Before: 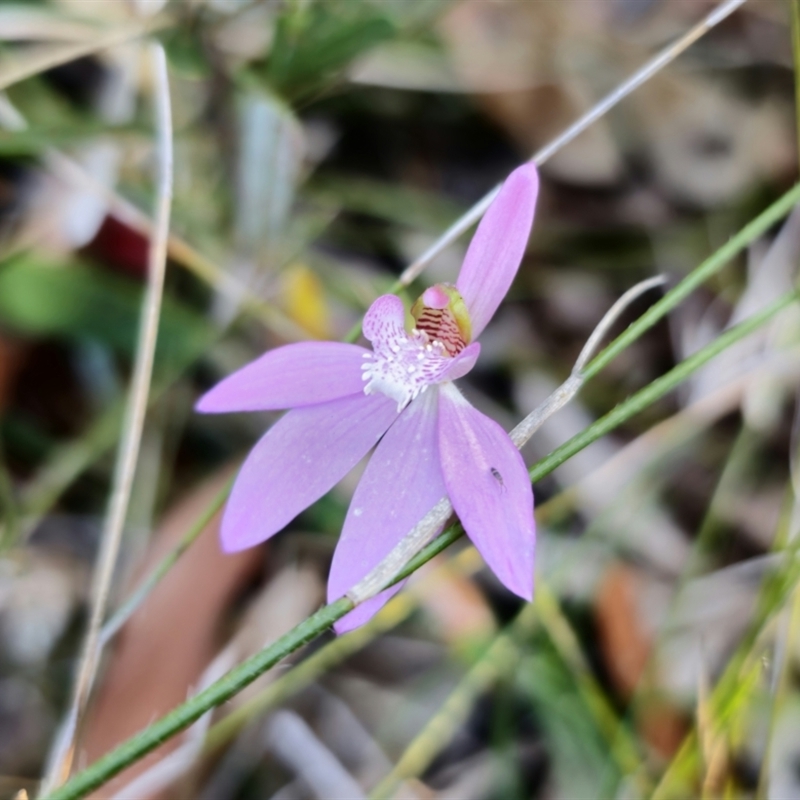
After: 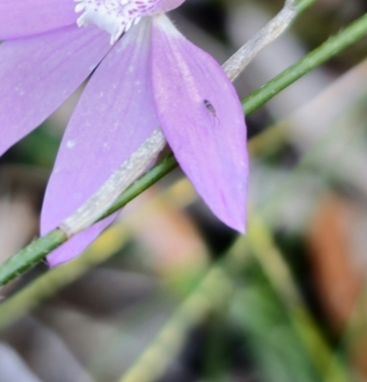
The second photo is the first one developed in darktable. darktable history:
crop: left 35.889%, top 46.004%, right 18.179%, bottom 6.155%
